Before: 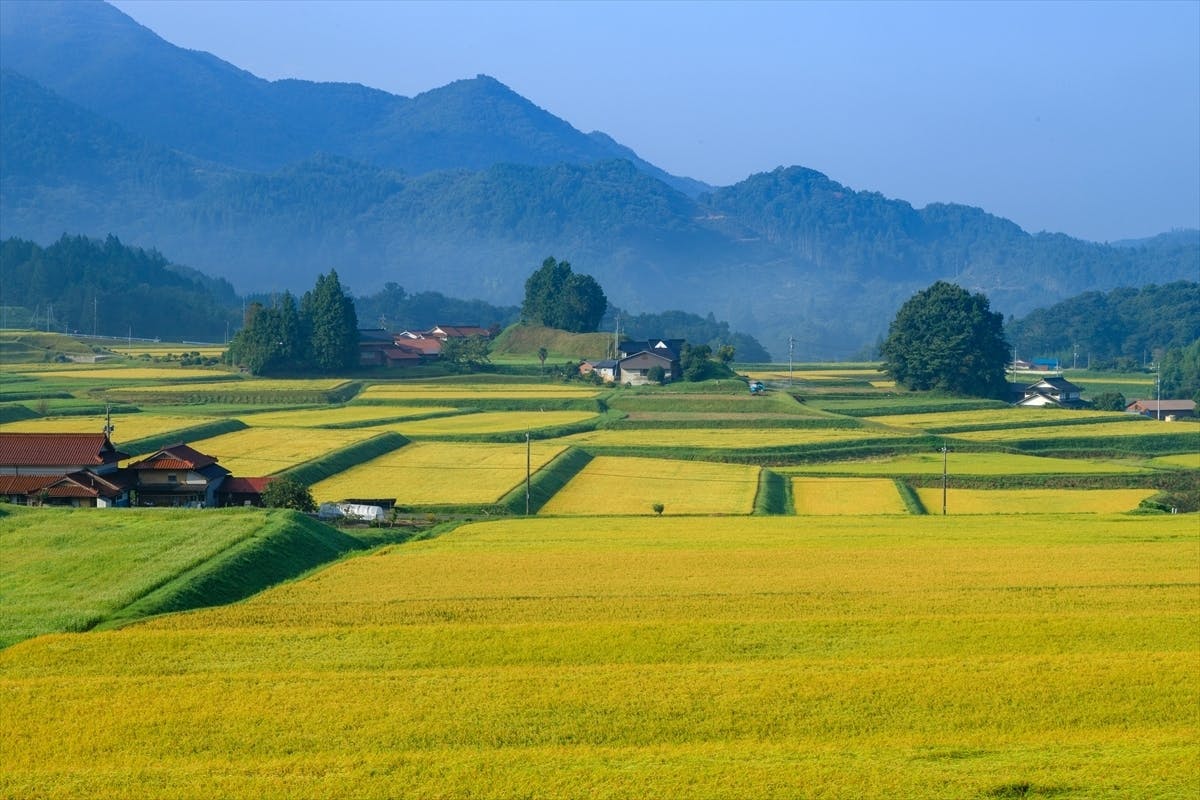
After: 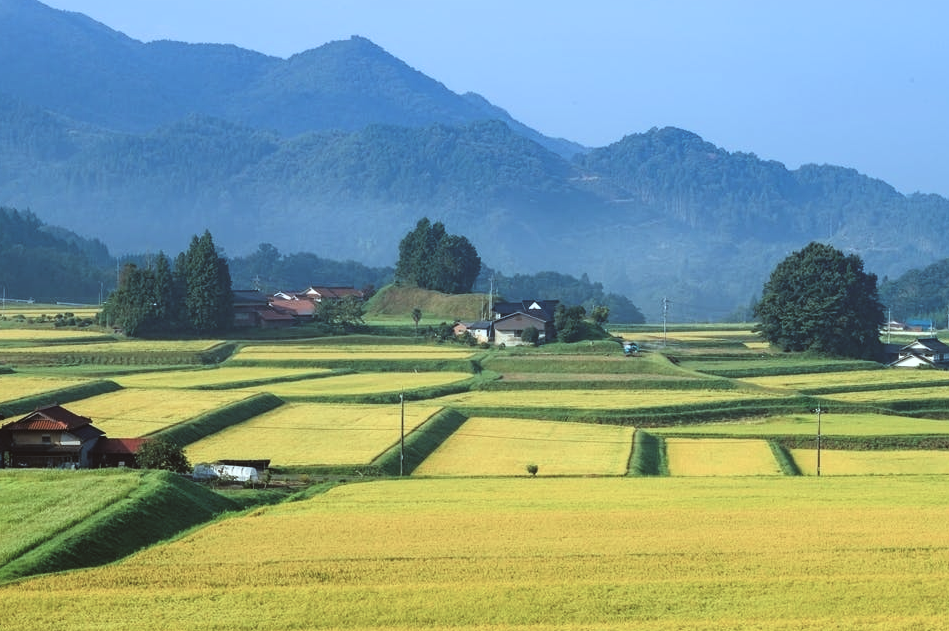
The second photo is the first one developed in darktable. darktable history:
crop and rotate: left 10.519%, top 5.035%, right 10.391%, bottom 15.997%
exposure: black level correction -0.027, compensate highlight preservation false
color correction: highlights a* -5.01, highlights b* -3.8, shadows a* 3.97, shadows b* 4.14
filmic rgb: black relative exposure -6.41 EV, white relative exposure 2.42 EV, target white luminance 99.918%, hardness 5.28, latitude 0.715%, contrast 1.435, highlights saturation mix 1.68%
